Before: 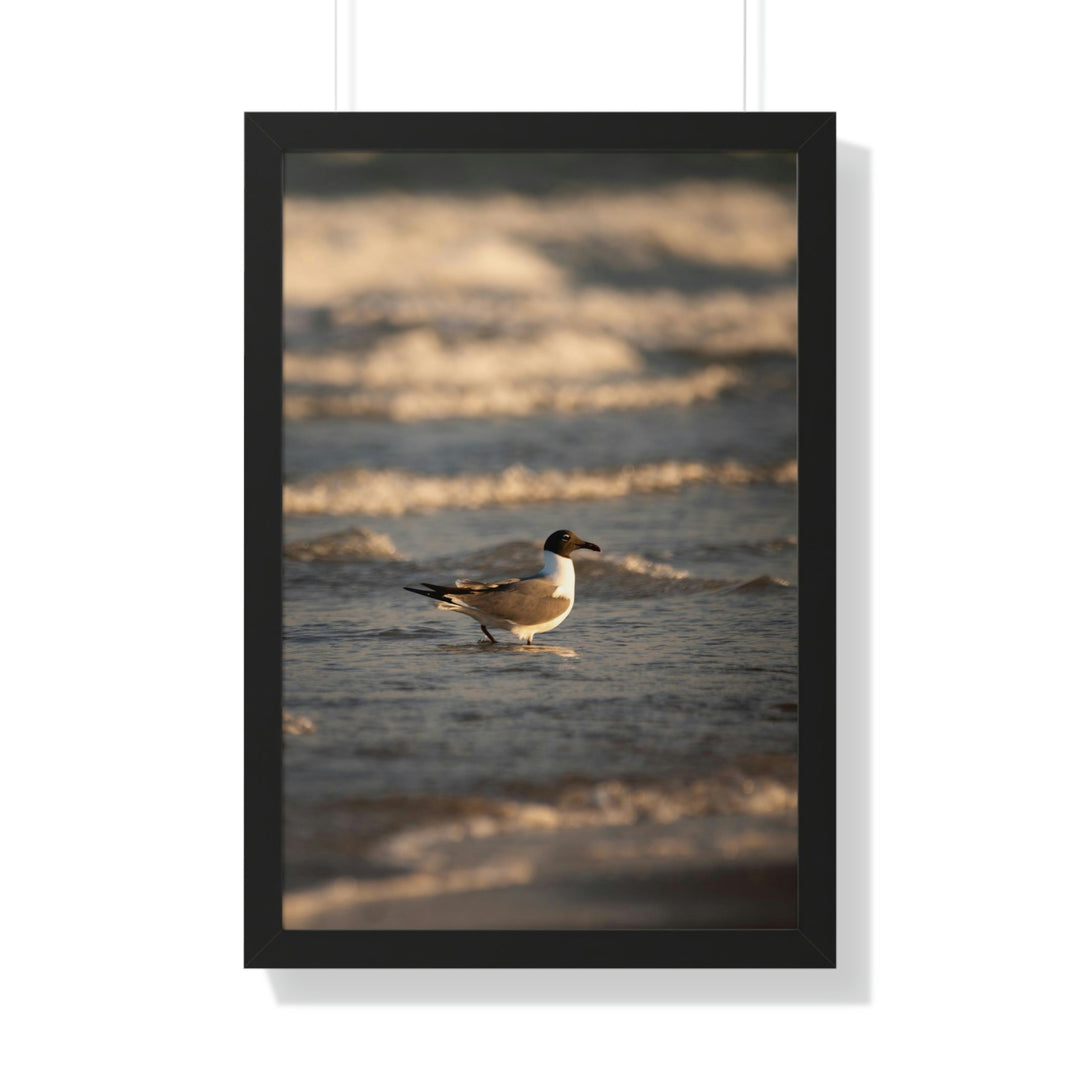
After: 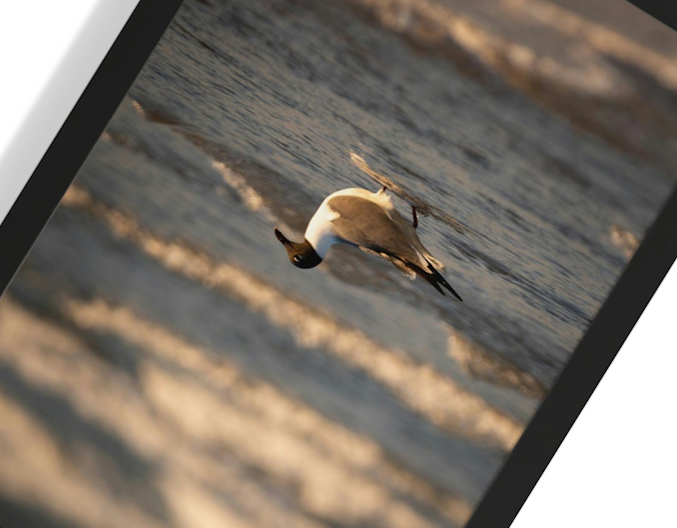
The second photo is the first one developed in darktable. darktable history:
crop and rotate: angle 148.17°, left 9.199%, top 15.632%, right 4.377%, bottom 16.936%
